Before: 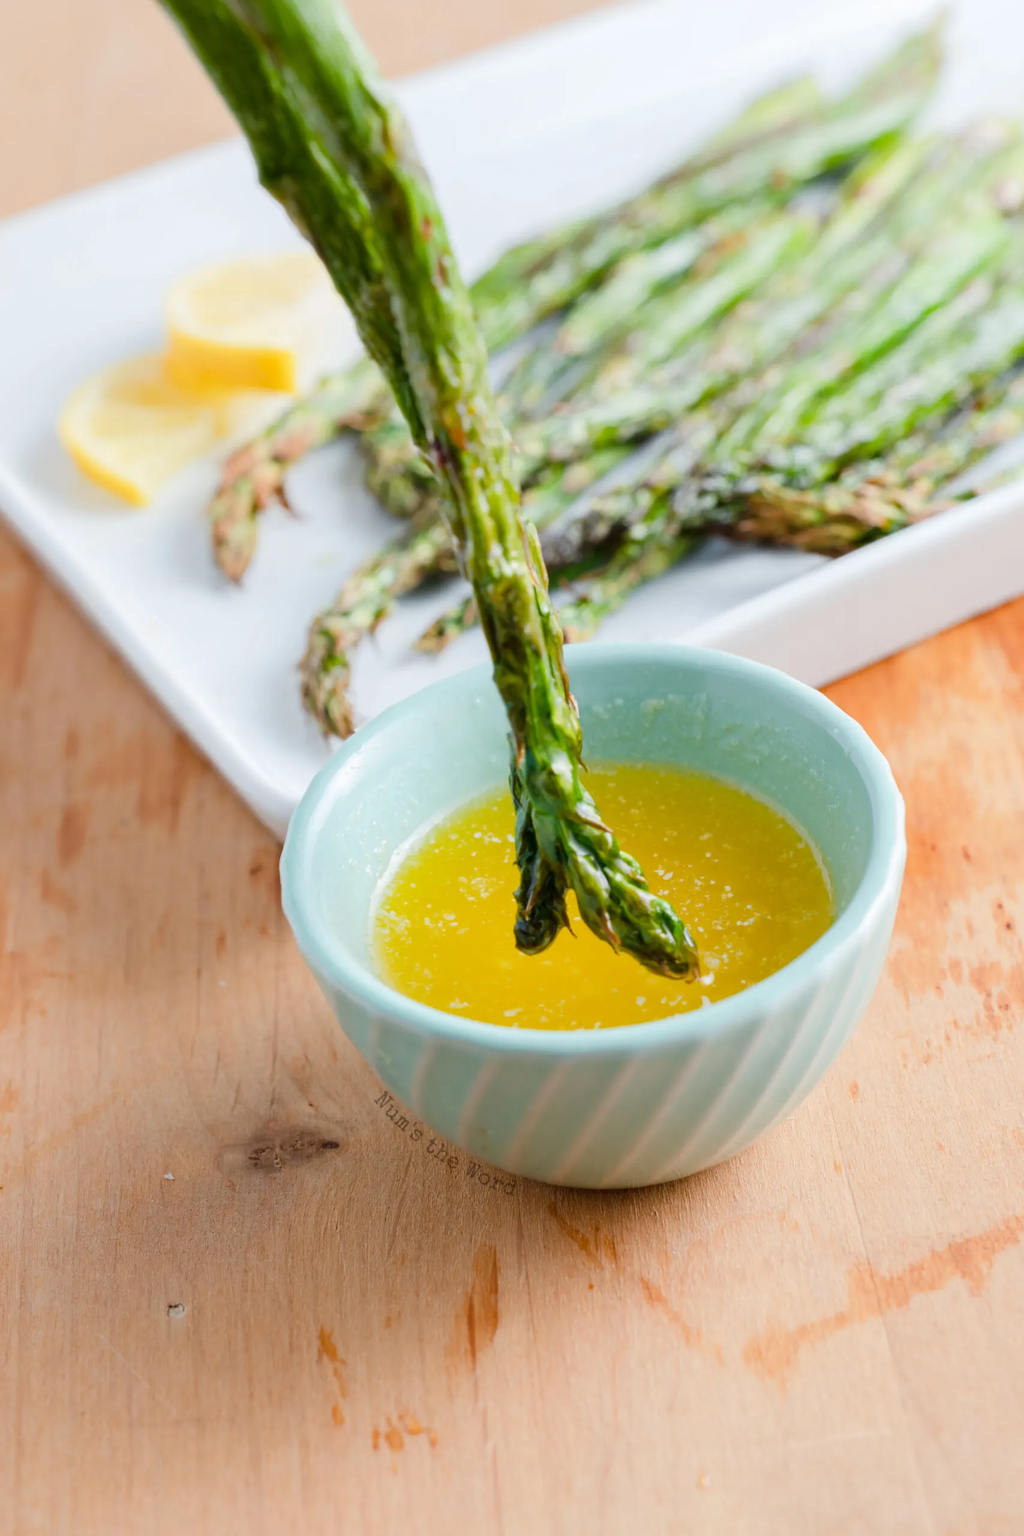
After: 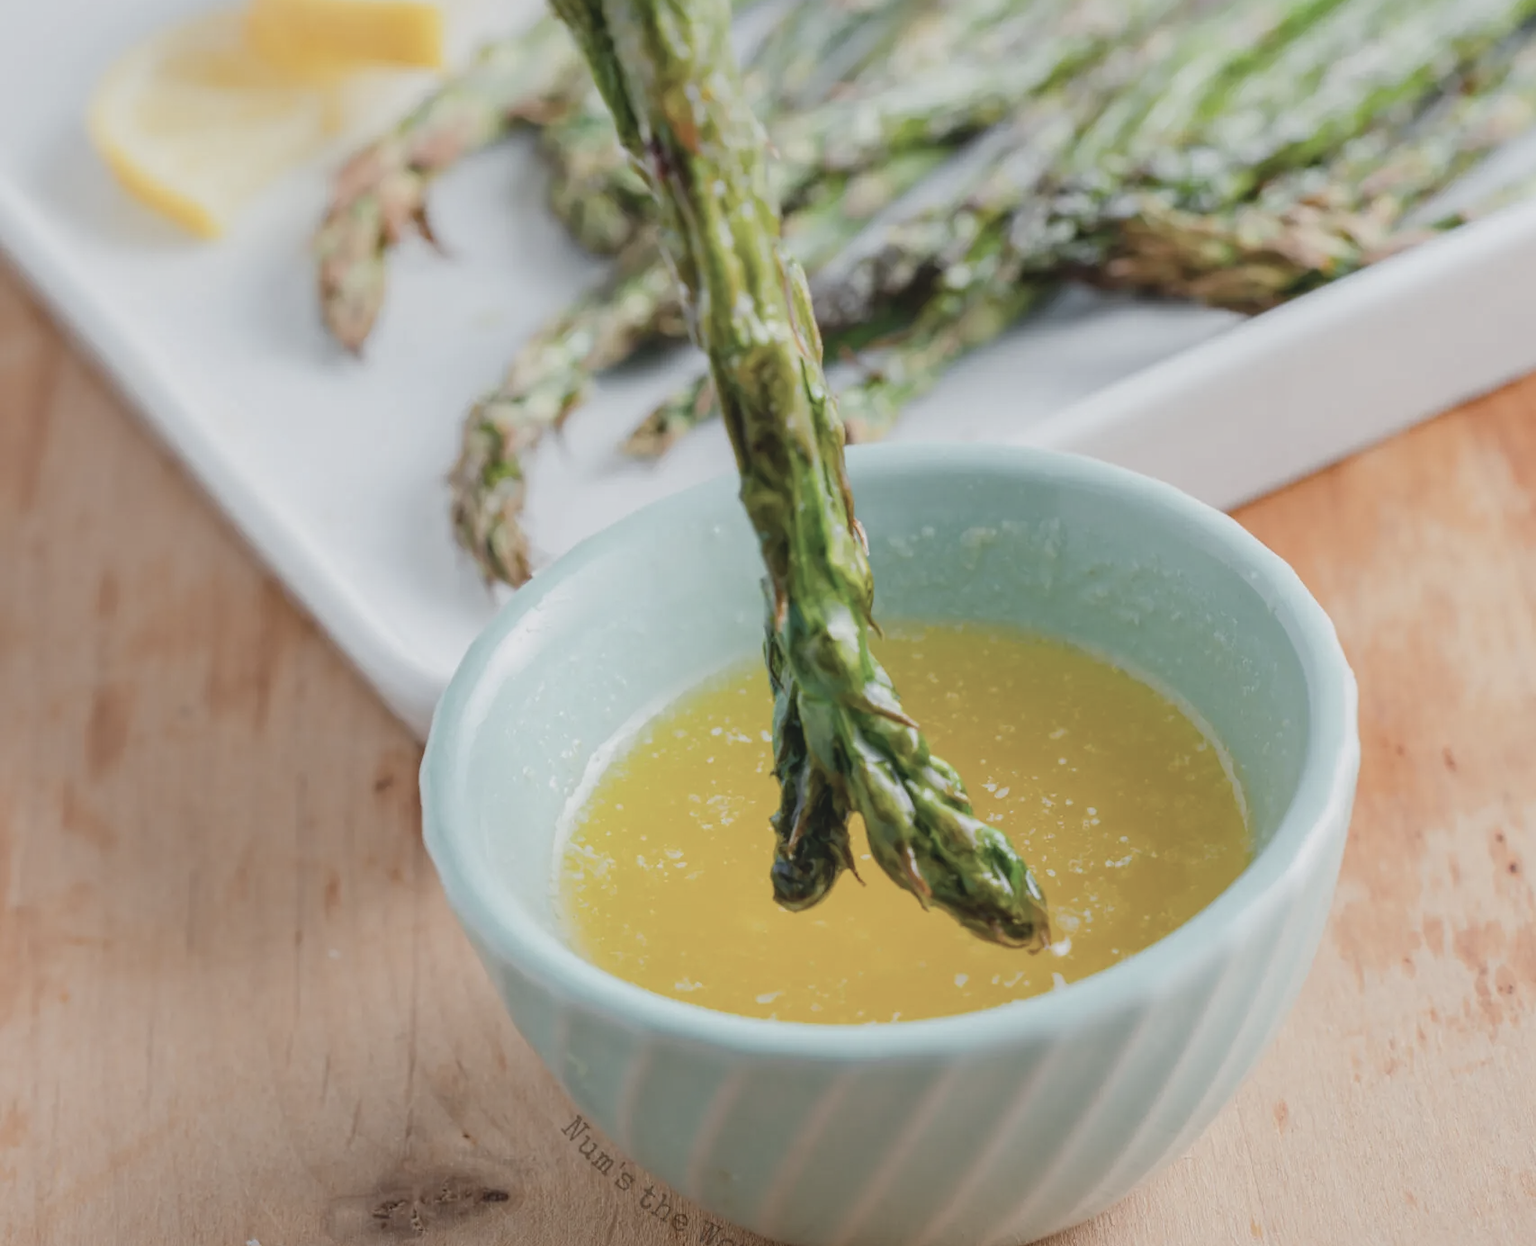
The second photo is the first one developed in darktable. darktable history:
crop and rotate: top 22.626%, bottom 23.258%
contrast brightness saturation: contrast -0.257, saturation -0.426
local contrast: on, module defaults
